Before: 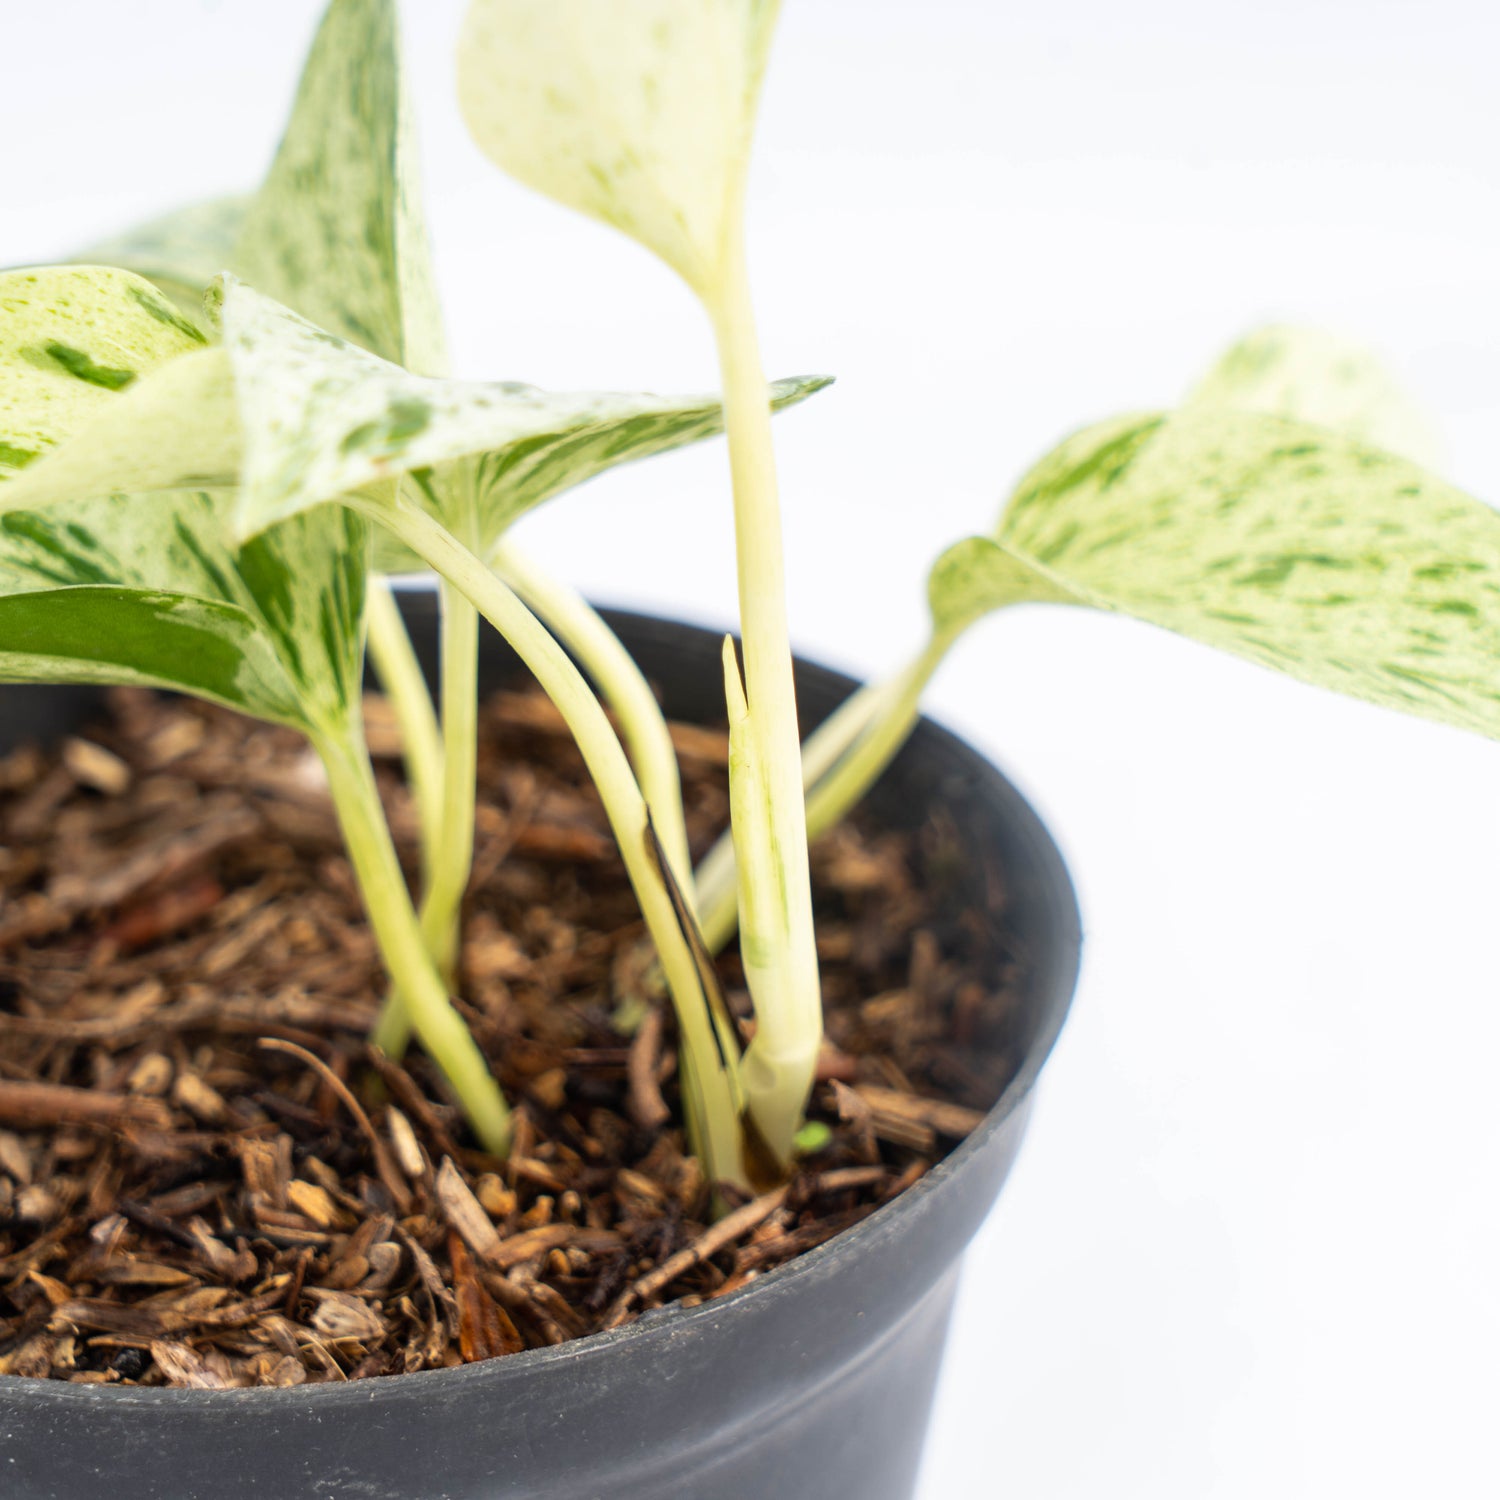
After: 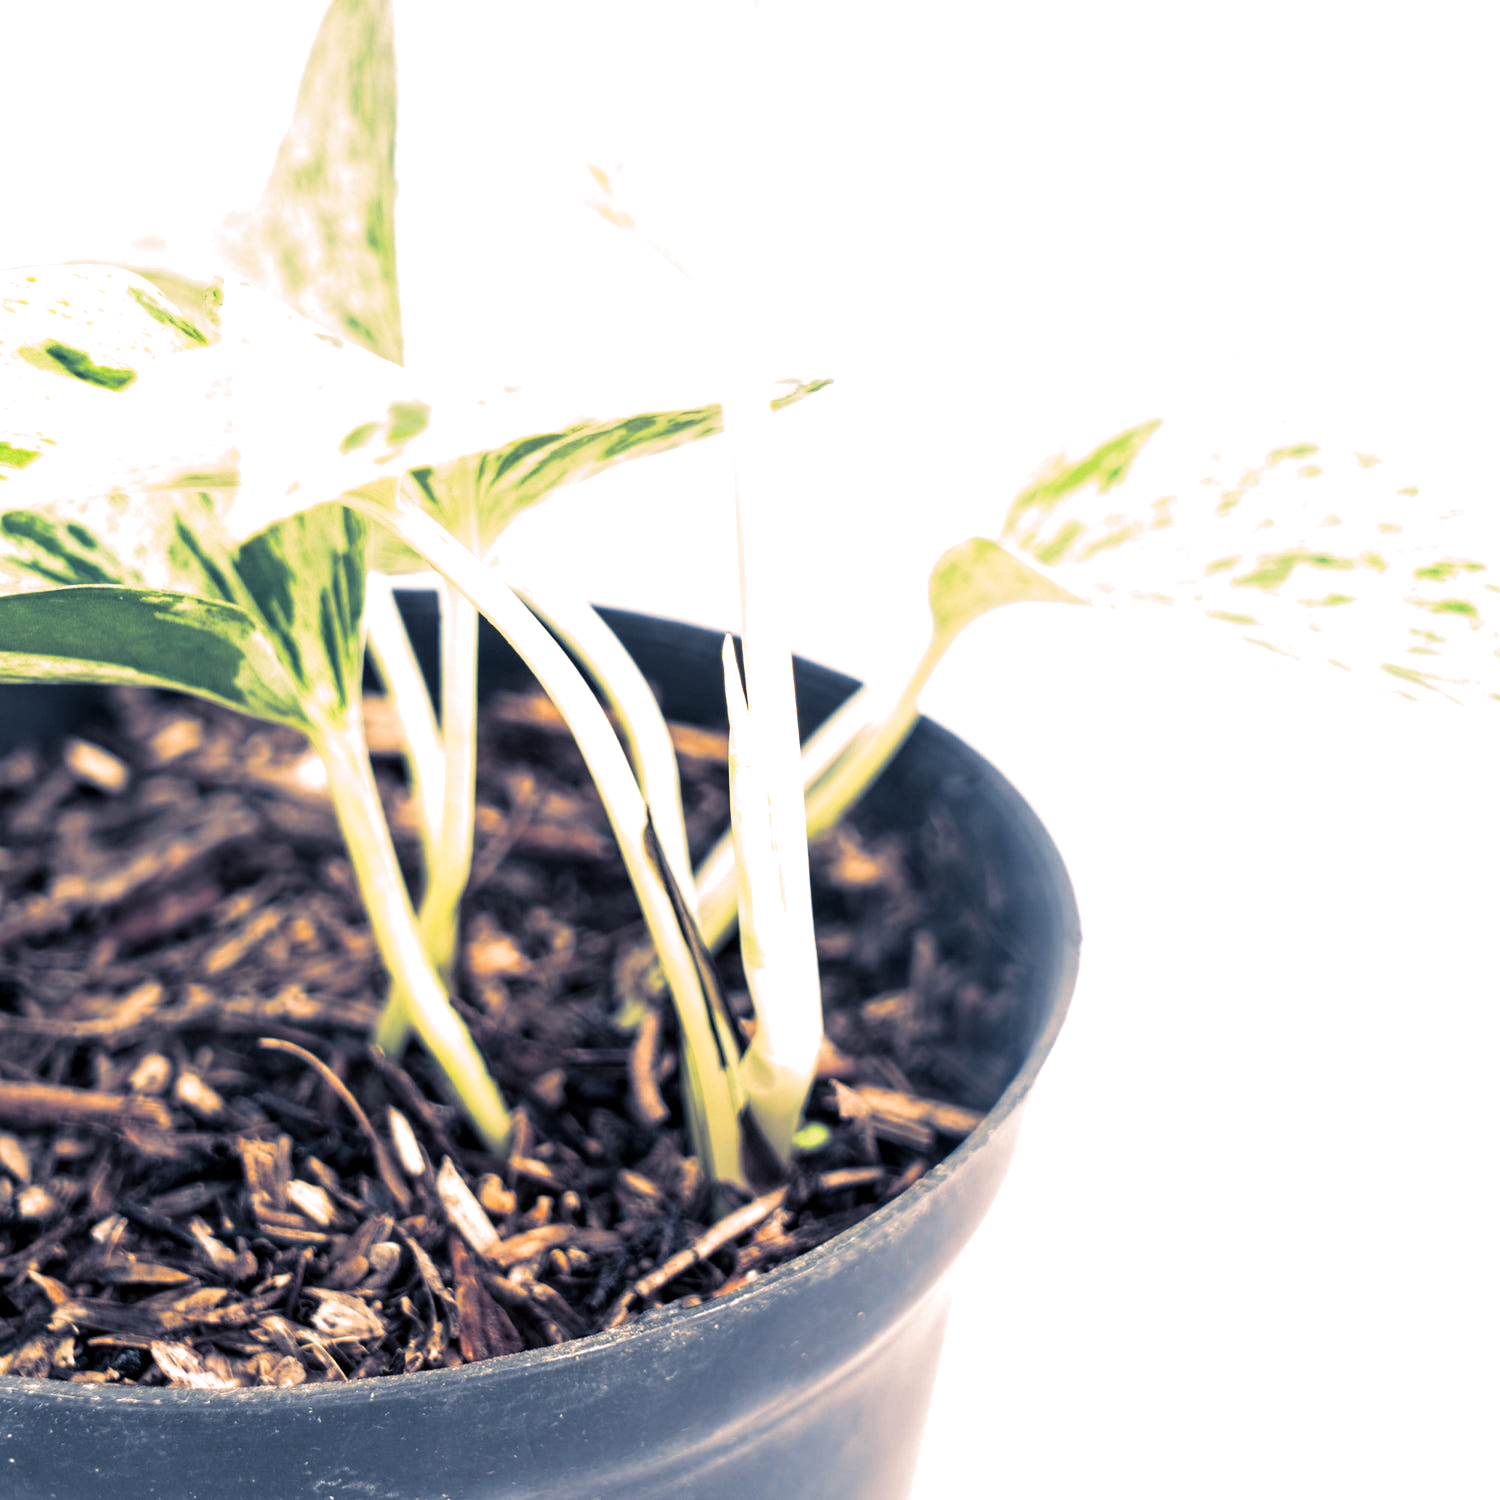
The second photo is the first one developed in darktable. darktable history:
split-toning: shadows › hue 226.8°, shadows › saturation 0.56, highlights › hue 28.8°, balance -40, compress 0%
exposure: exposure 0.6 EV, compensate highlight preservation false
shadows and highlights: shadows -12.5, white point adjustment 4, highlights 28.33
contrast equalizer: octaves 7, y [[0.6 ×6], [0.55 ×6], [0 ×6], [0 ×6], [0 ×6]], mix 0.3
